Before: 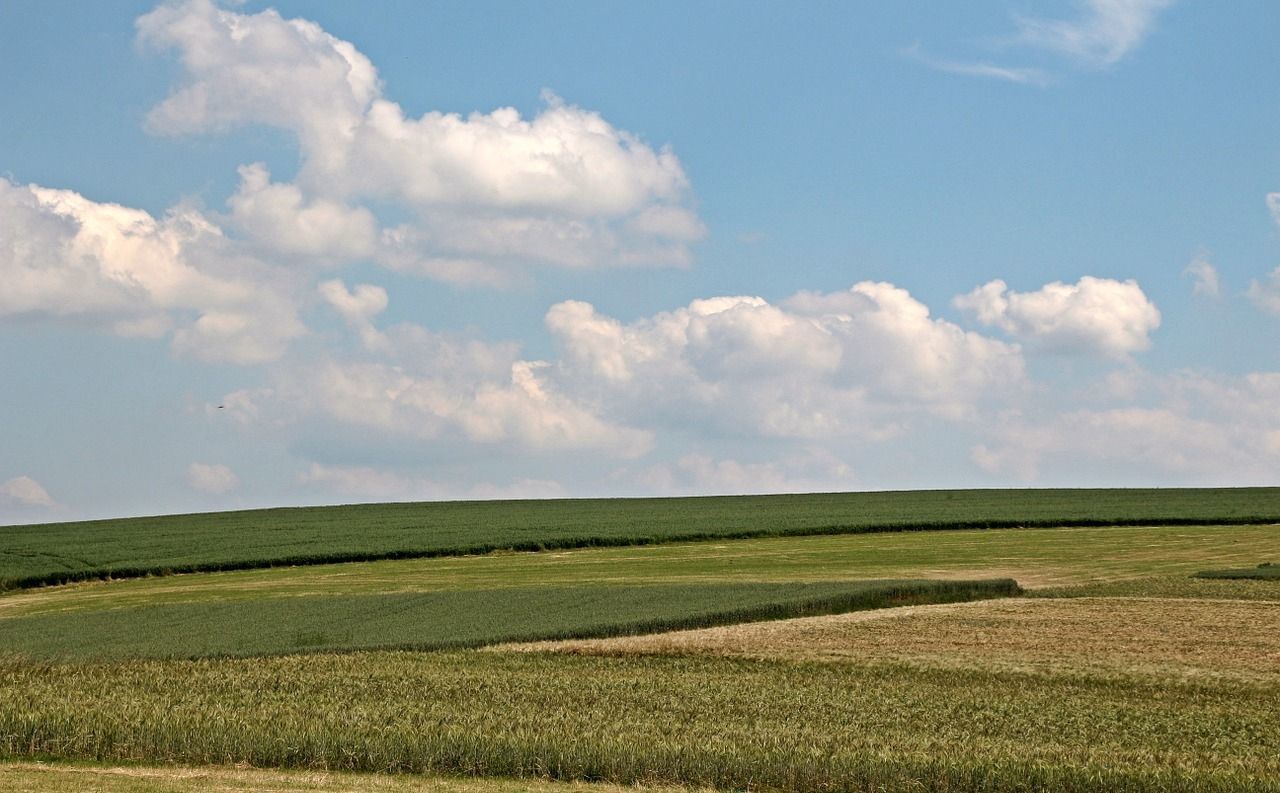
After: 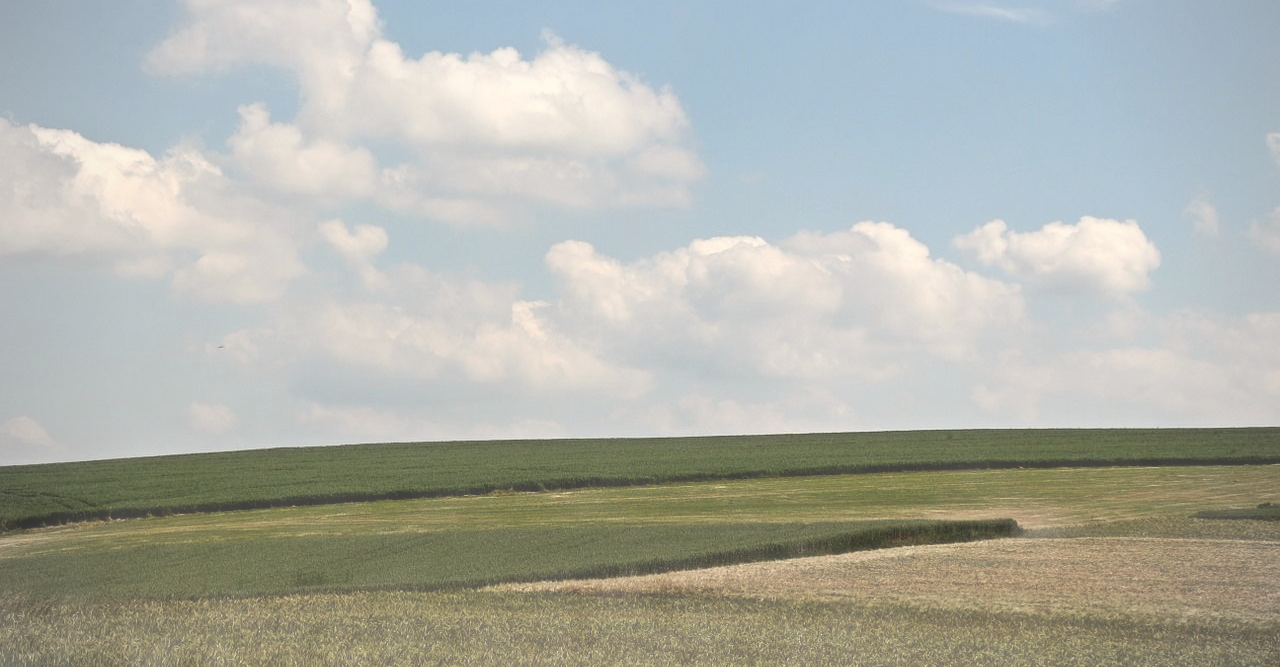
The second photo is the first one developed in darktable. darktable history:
vignetting: brightness -0.292, unbound false
haze removal: strength -0.9, distance 0.224, adaptive false
crop: top 7.622%, bottom 8.249%
